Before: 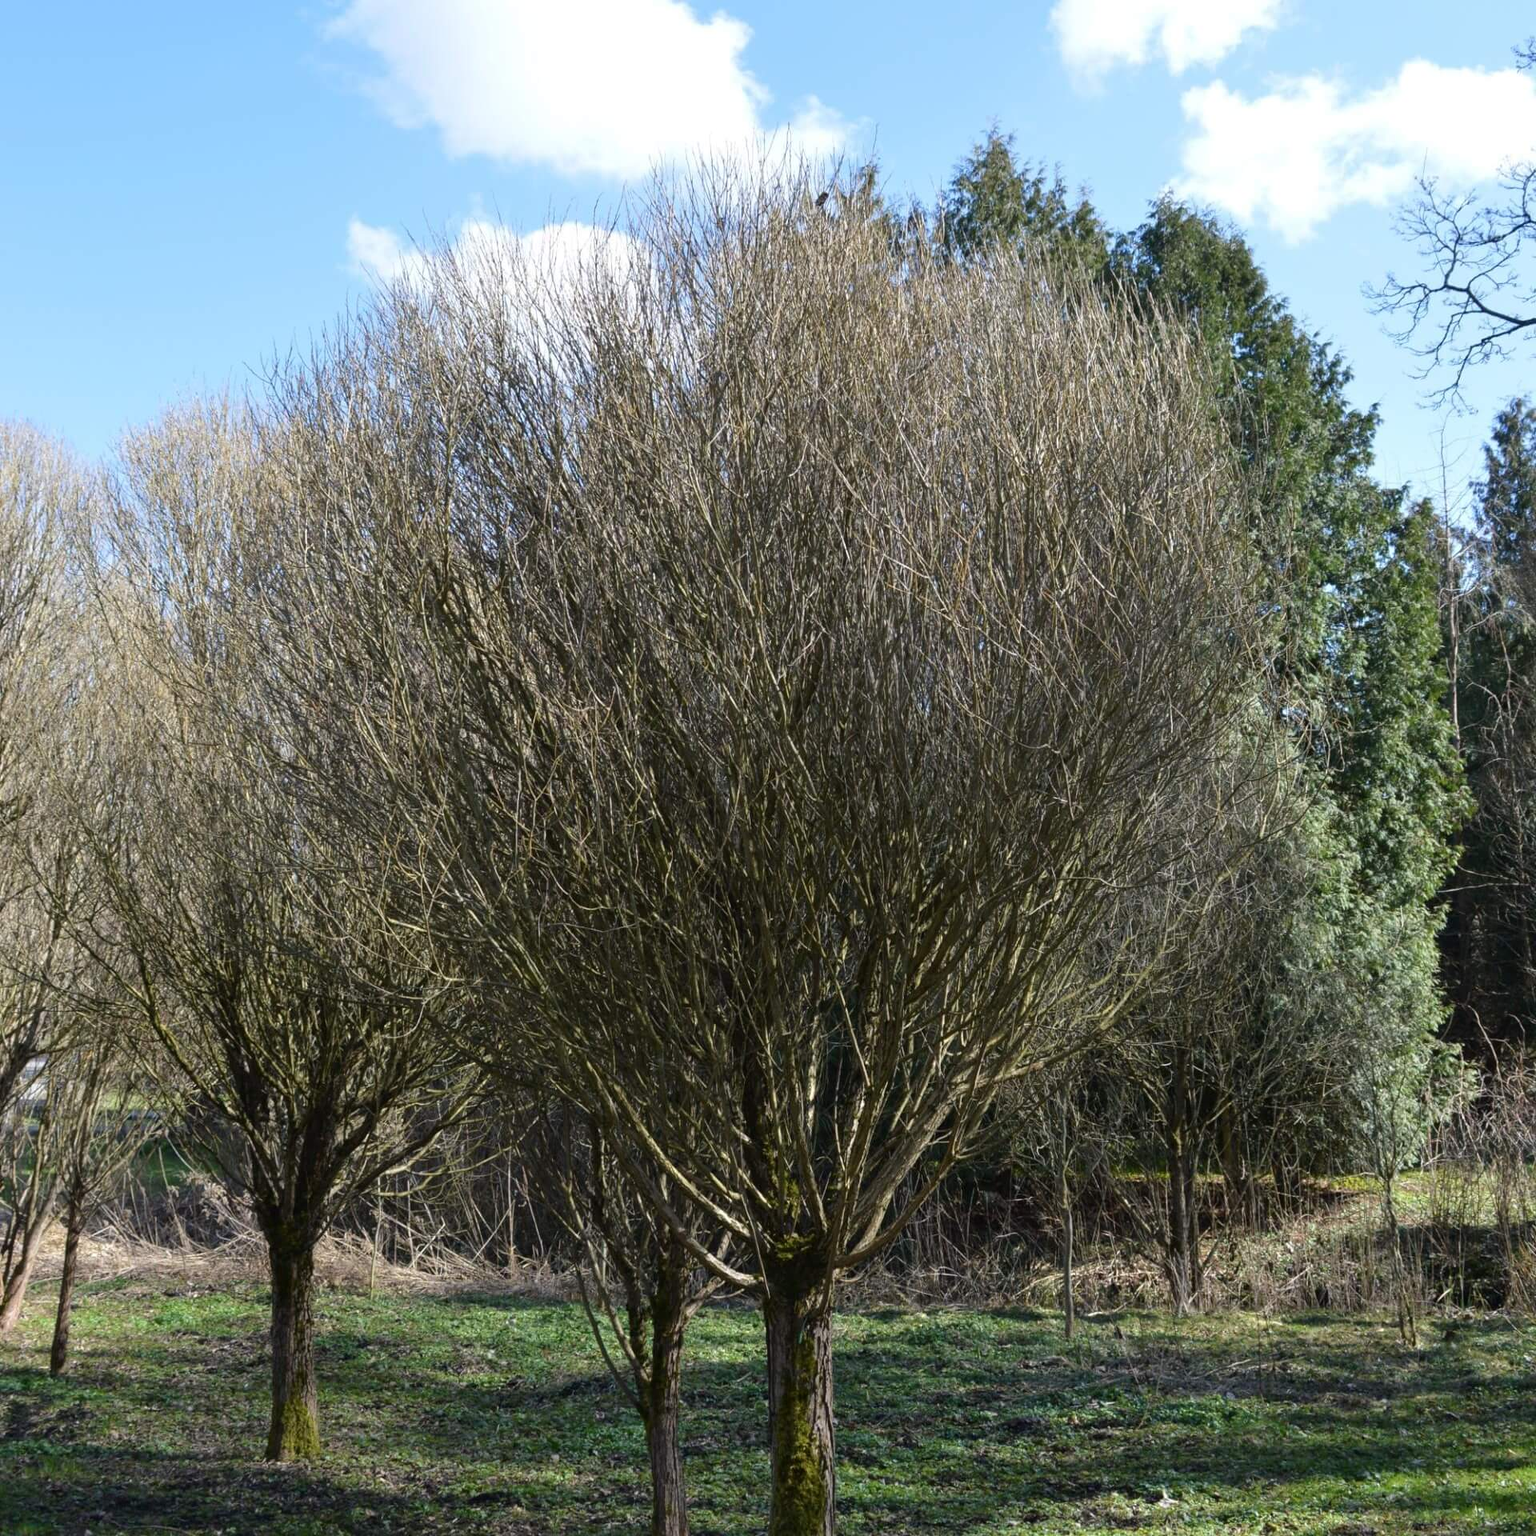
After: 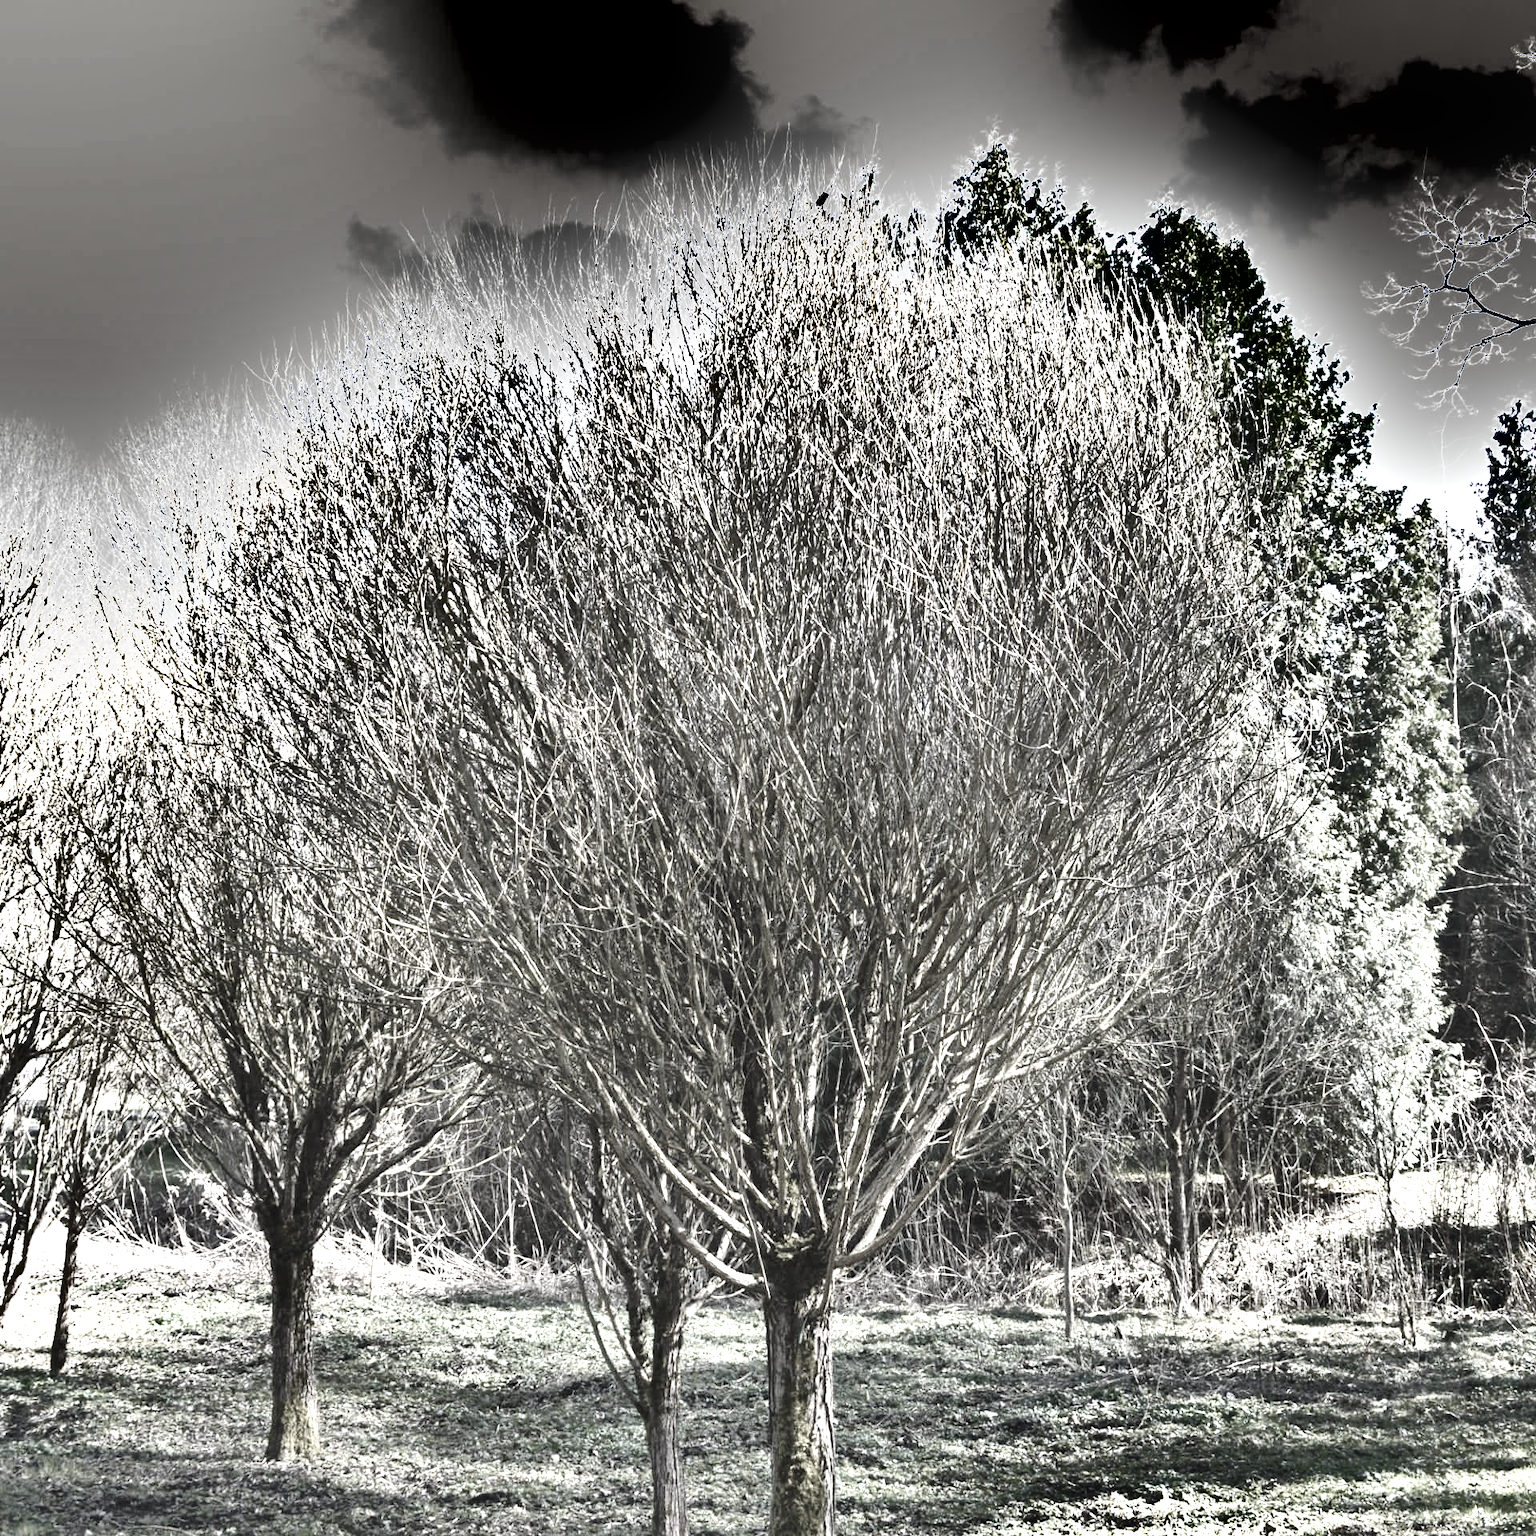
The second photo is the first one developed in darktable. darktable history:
tone curve: curves: ch0 [(0, 0) (0.003, 0.003) (0.011, 0.013) (0.025, 0.029) (0.044, 0.052) (0.069, 0.082) (0.1, 0.118) (0.136, 0.161) (0.177, 0.21) (0.224, 0.27) (0.277, 0.38) (0.335, 0.49) (0.399, 0.594) (0.468, 0.692) (0.543, 0.794) (0.623, 0.857) (0.709, 0.919) (0.801, 0.955) (0.898, 0.978) (1, 1)], preserve colors none
color correction: highlights b* -0.003, saturation 0.172
shadows and highlights: shadows 20.84, highlights -80.97, highlights color adjustment 77.85%, soften with gaussian
base curve: curves: ch0 [(0, 0) (0.841, 0.609) (1, 1)], preserve colors none
exposure: black level correction 0, exposure 2.101 EV, compensate highlight preservation false
